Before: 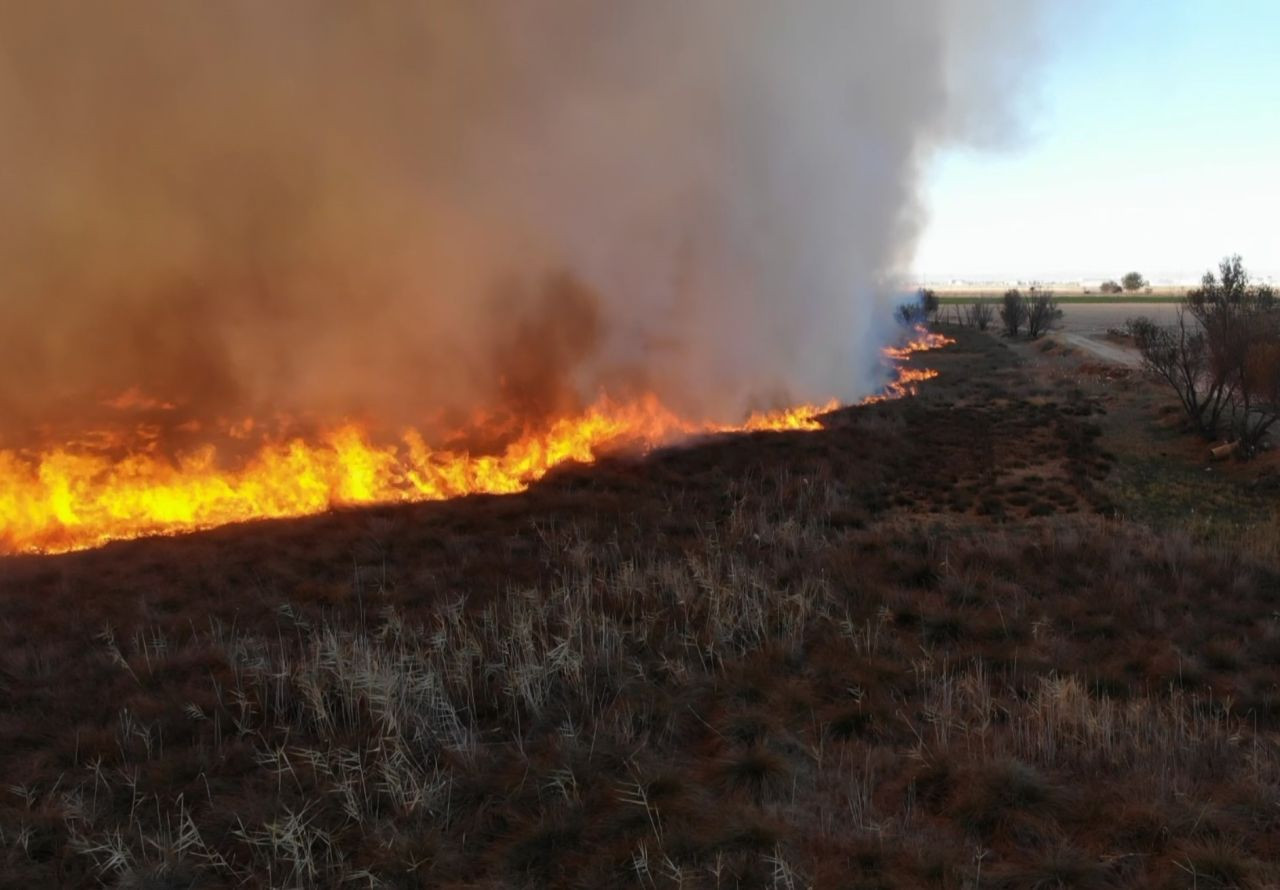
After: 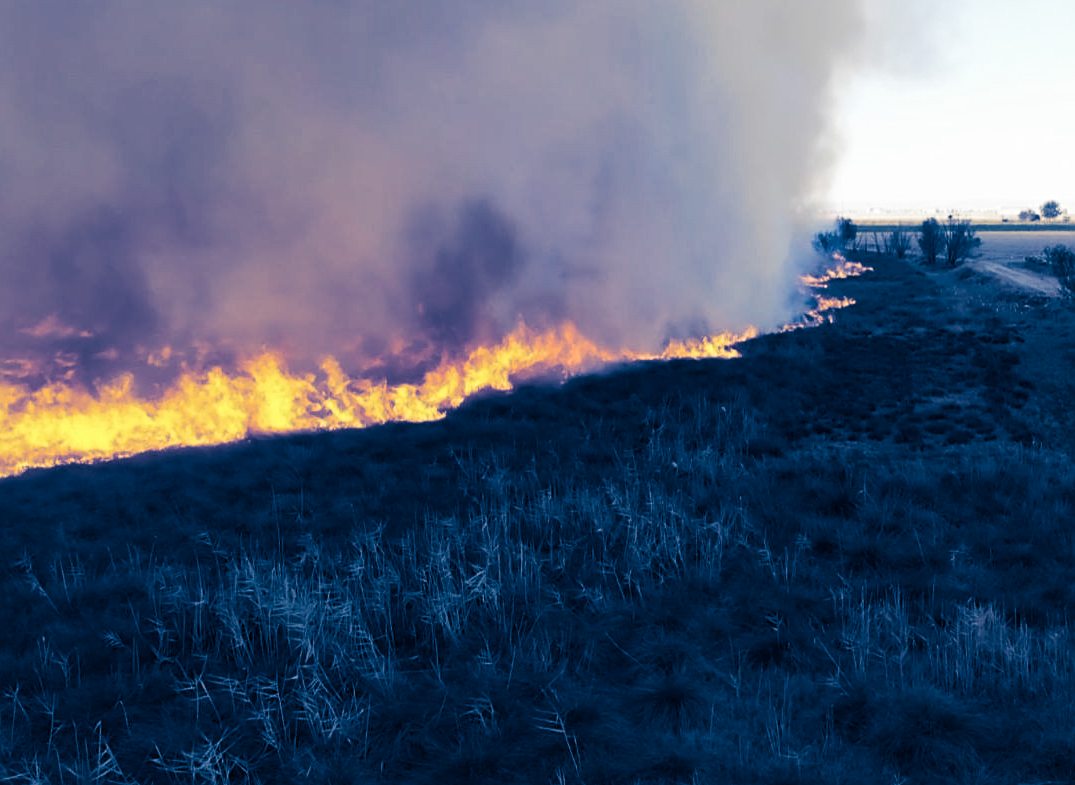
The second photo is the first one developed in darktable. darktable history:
sharpen: on, module defaults
contrast brightness saturation: saturation -0.17
base curve: curves: ch0 [(0, 0) (0.204, 0.334) (0.55, 0.733) (1, 1)], preserve colors none
crop: left 6.446%, top 8.188%, right 9.538%, bottom 3.548%
split-toning: shadows › hue 226.8°, shadows › saturation 1, highlights › saturation 0, balance -61.41
